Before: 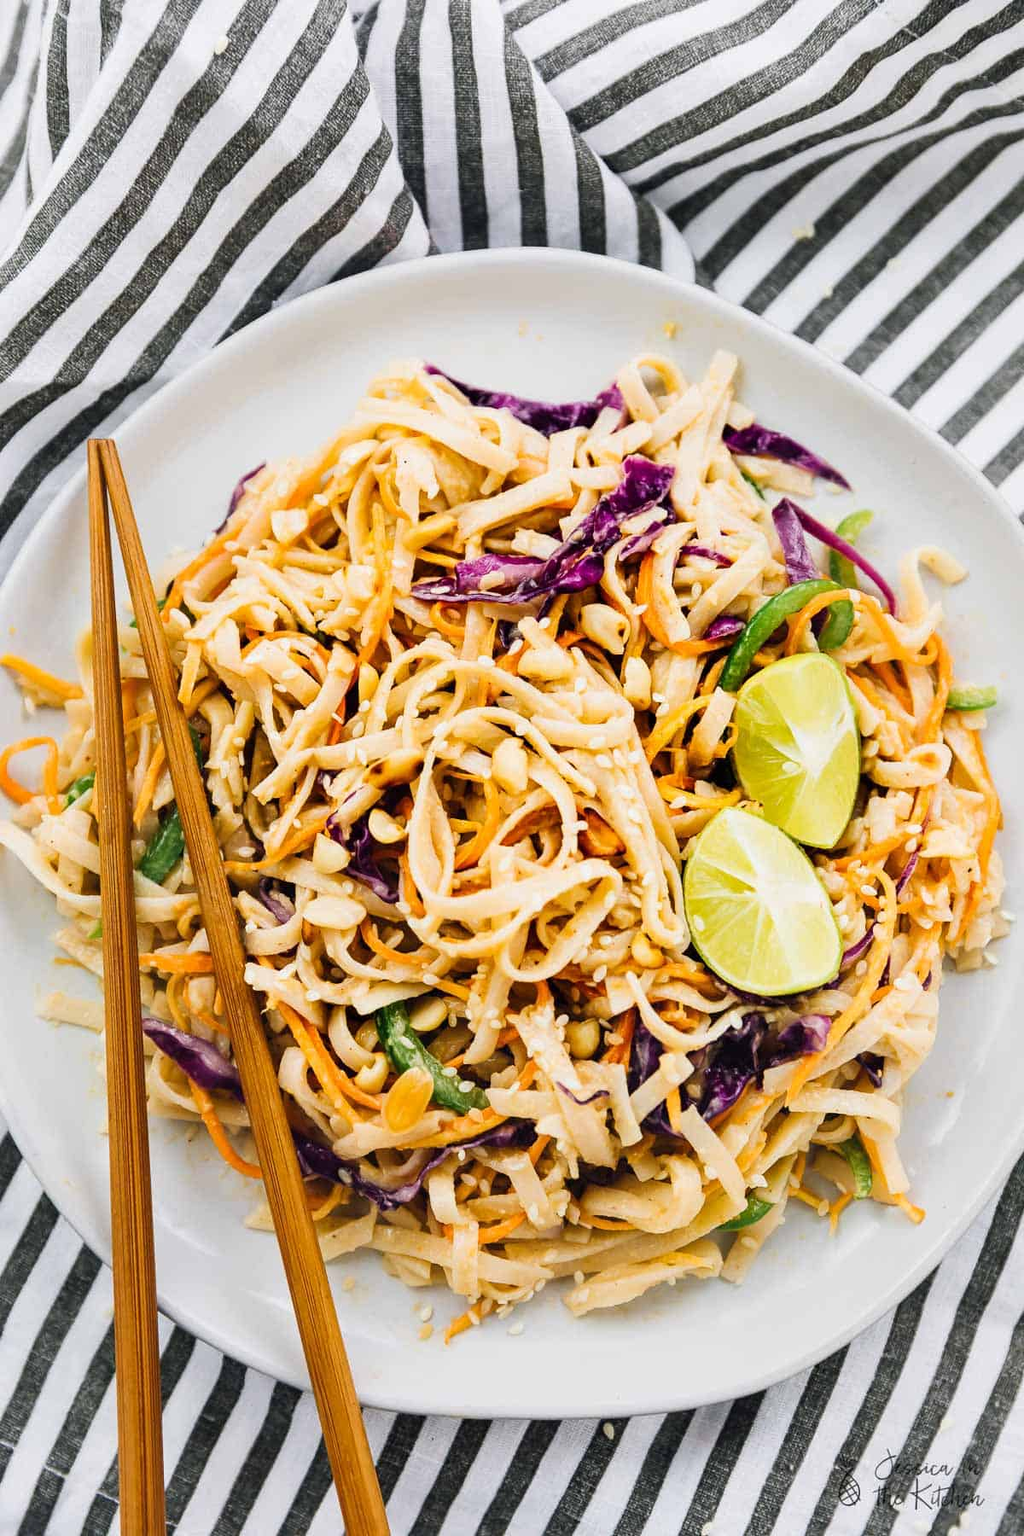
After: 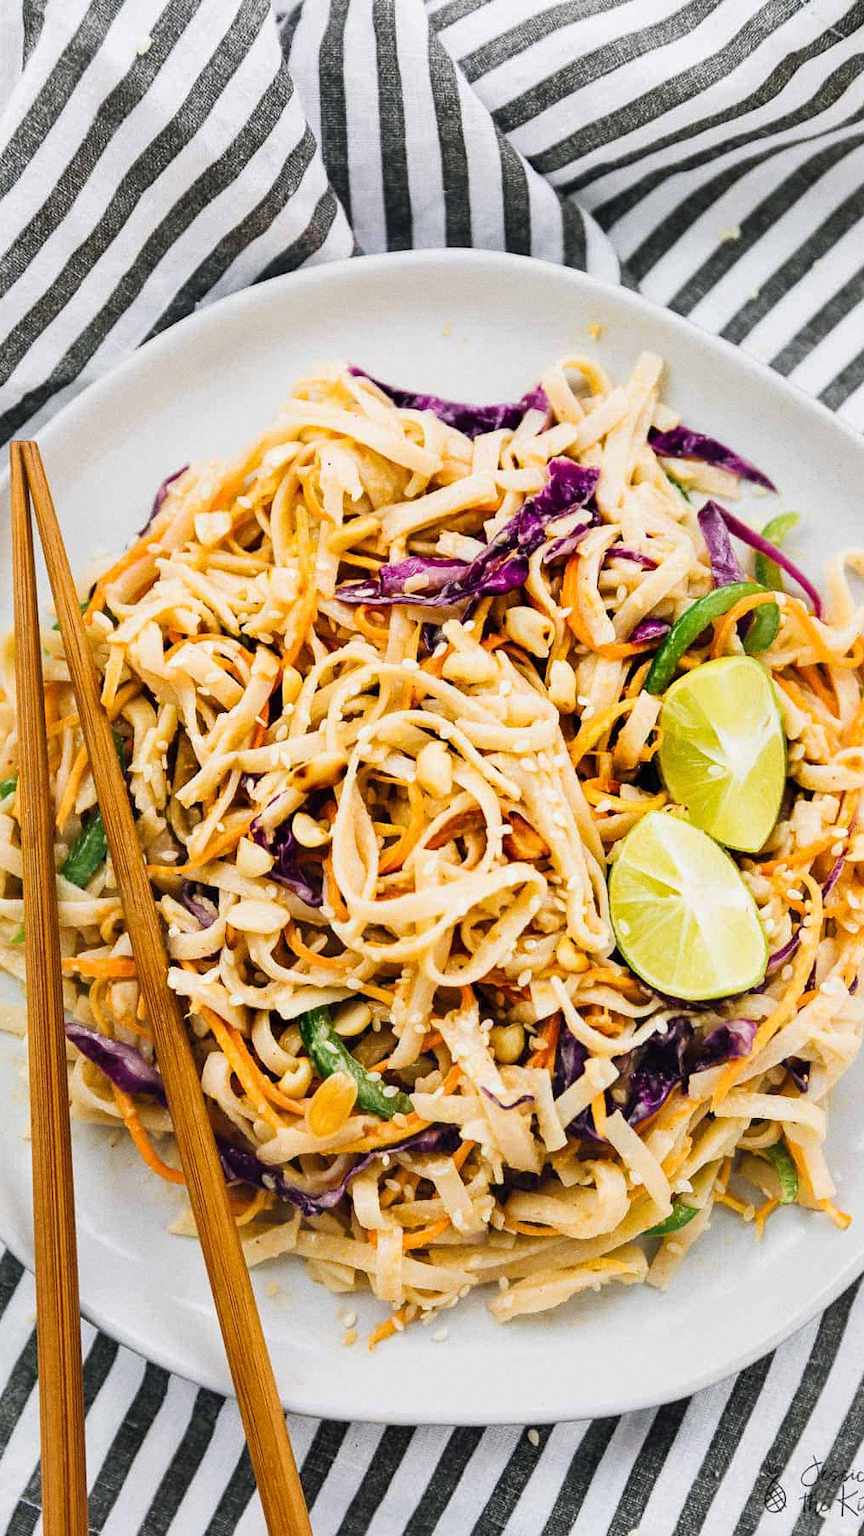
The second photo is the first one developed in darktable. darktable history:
grain: coarseness 0.09 ISO
crop: left 7.598%, right 7.873%
